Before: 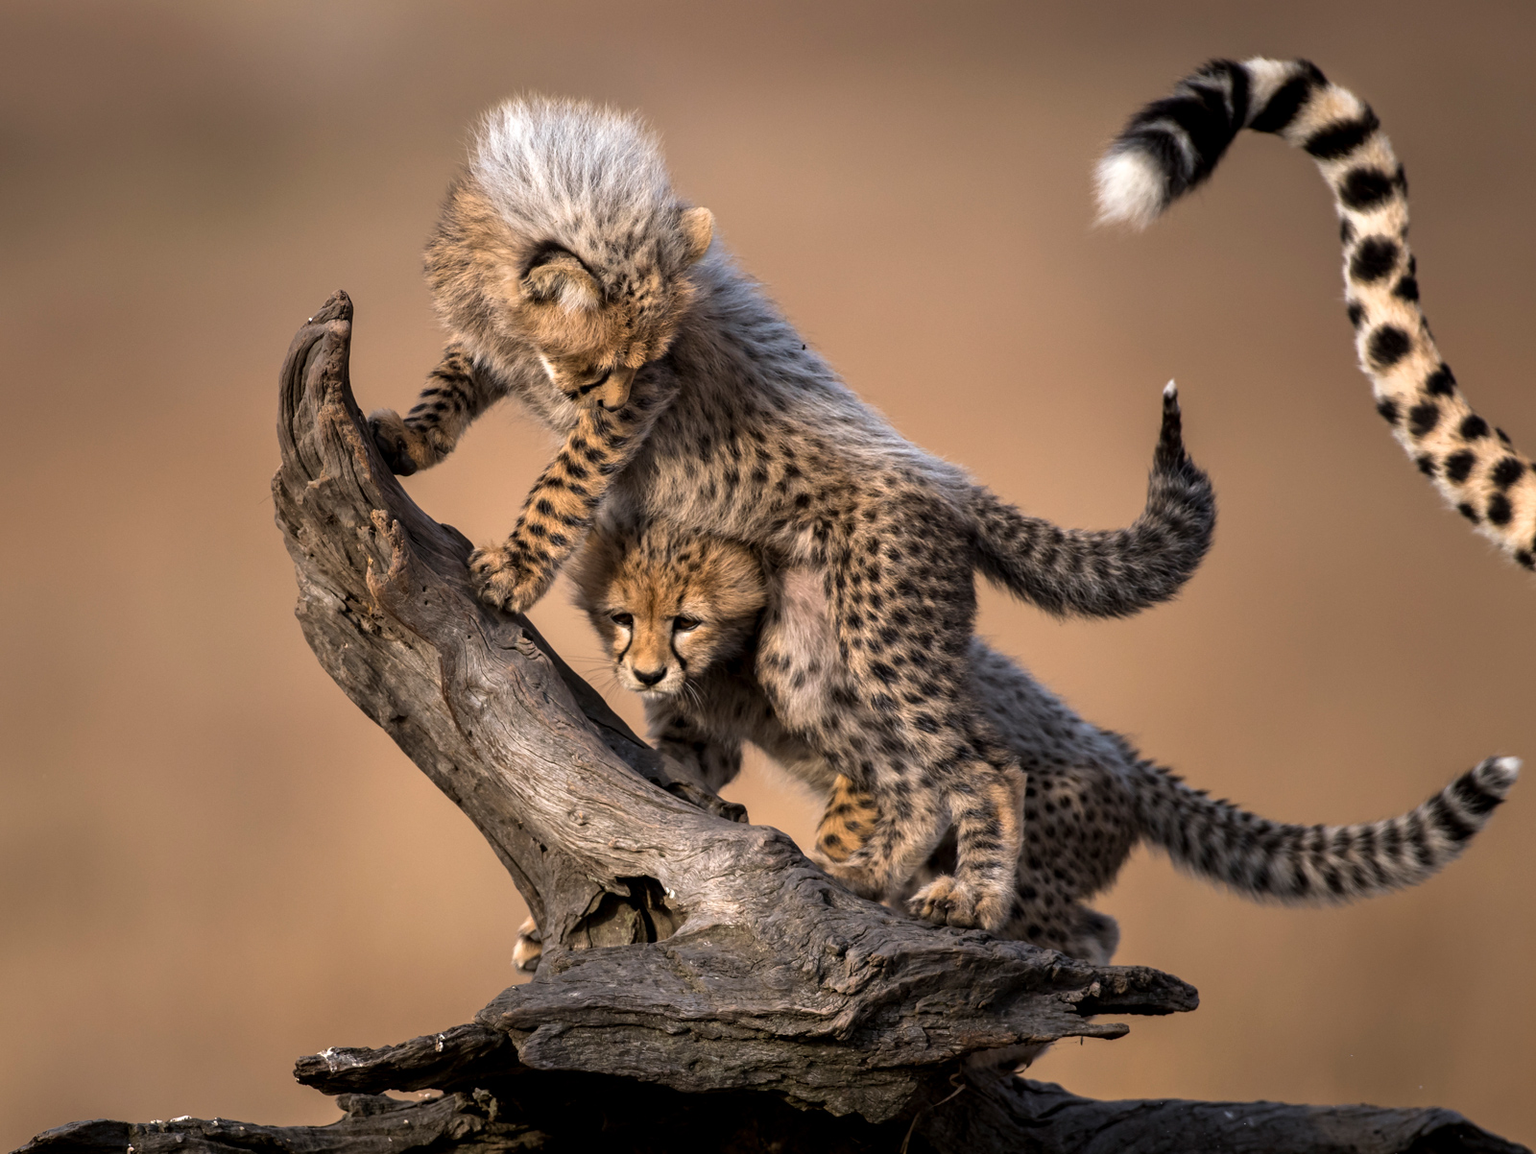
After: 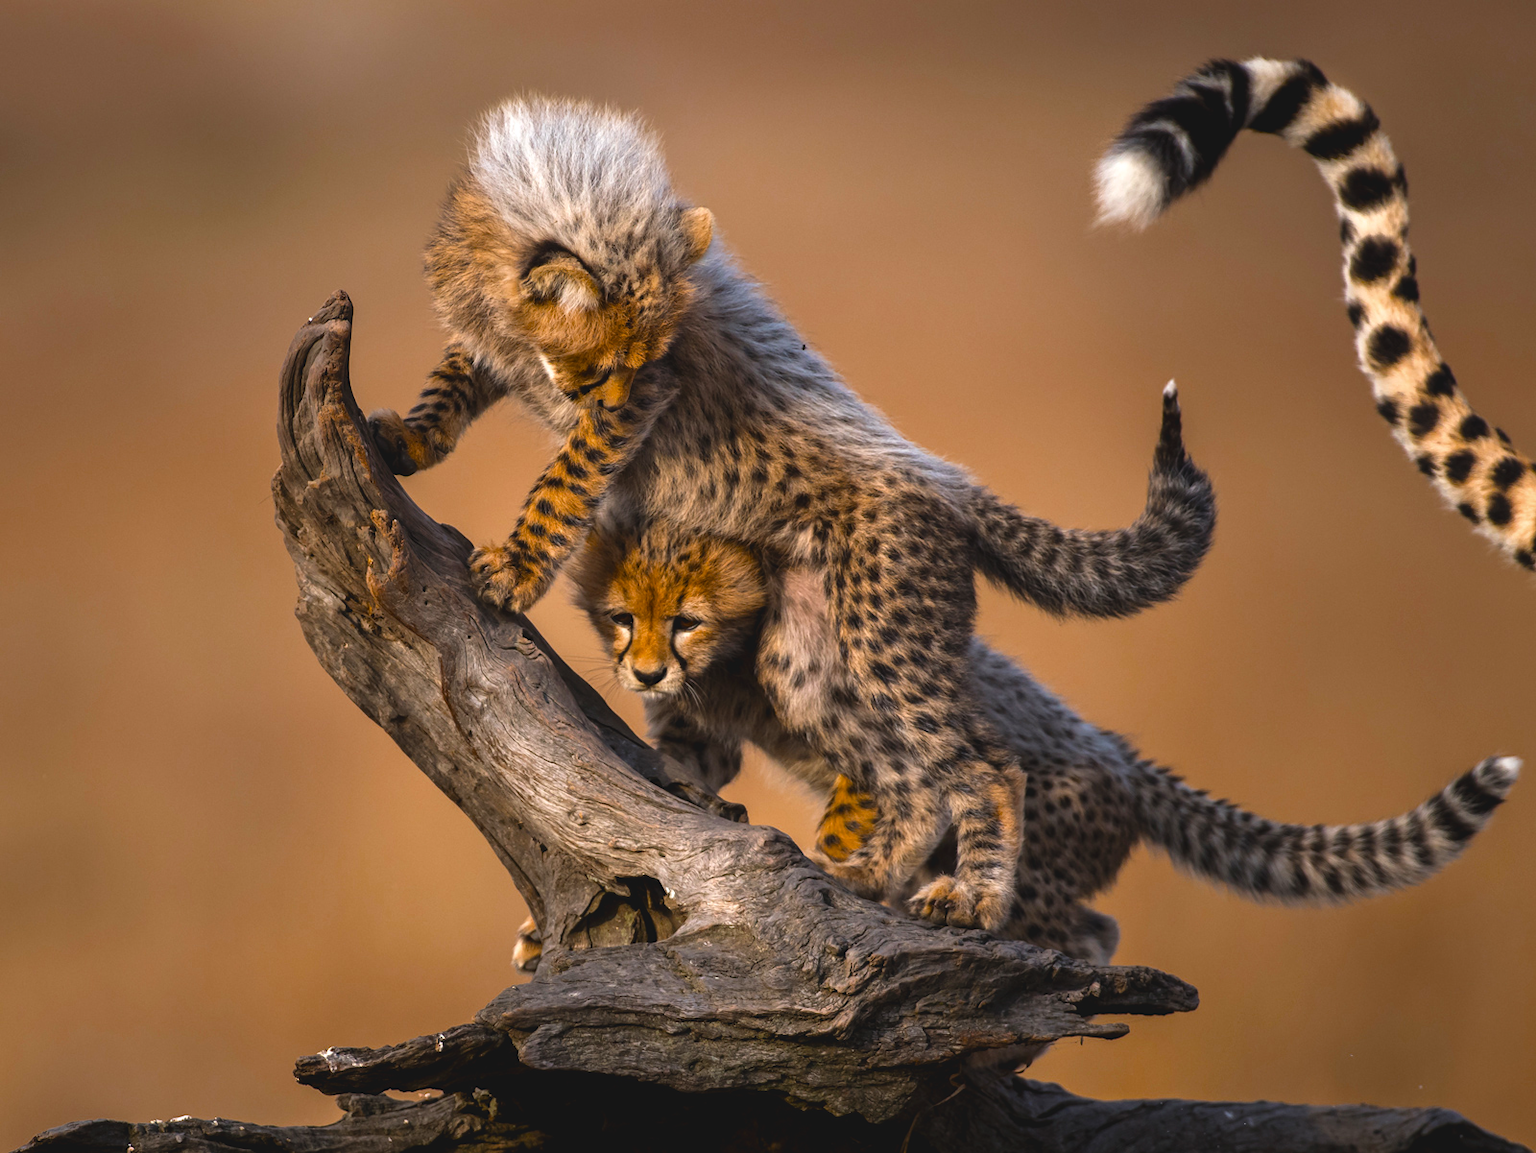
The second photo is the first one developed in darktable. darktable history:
color balance rgb: power › hue 73.57°, global offset › luminance 0.781%, perceptual saturation grading › global saturation 30.839%, saturation formula JzAzBz (2021)
